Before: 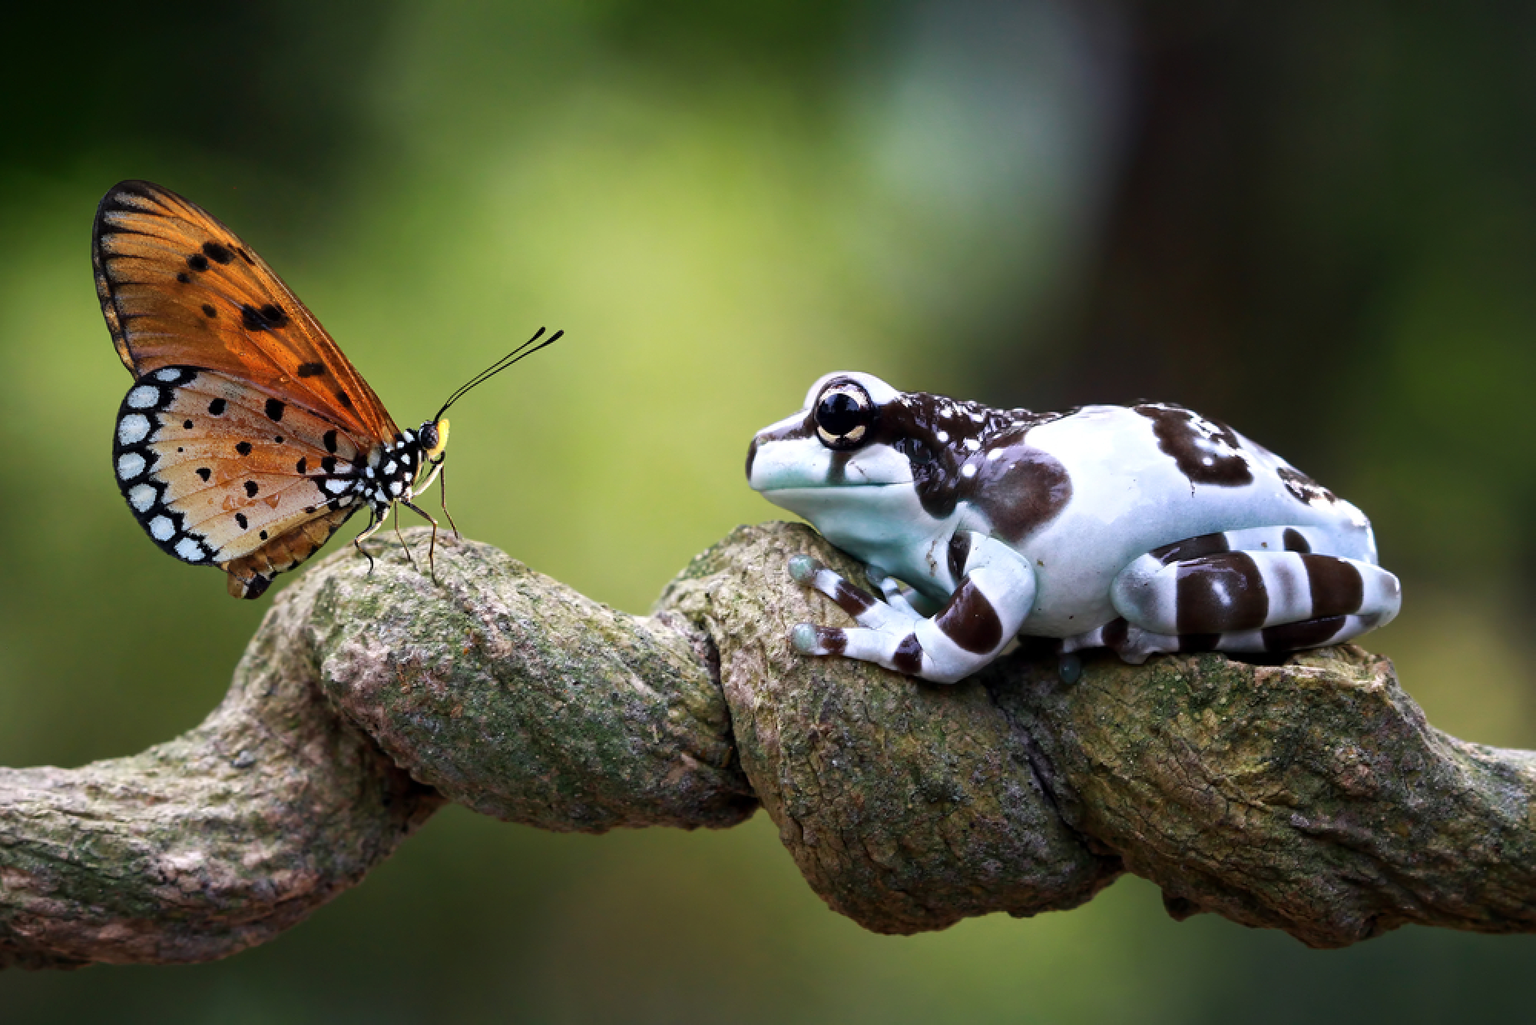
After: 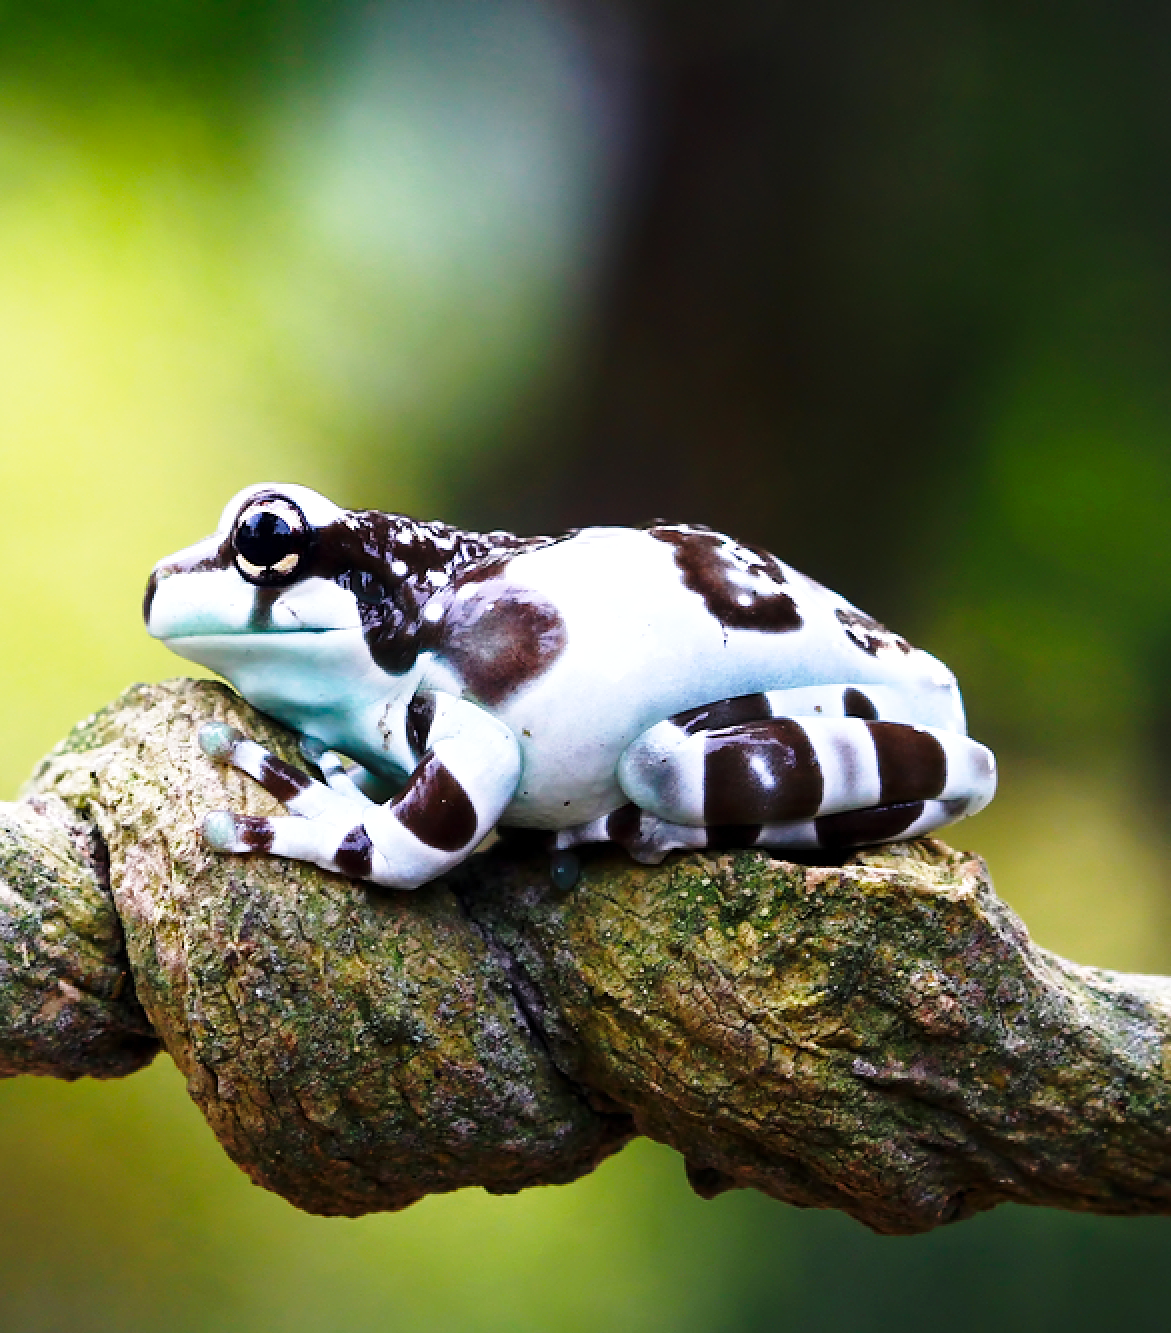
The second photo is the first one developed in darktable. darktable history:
base curve: curves: ch0 [(0, 0) (0.028, 0.03) (0.121, 0.232) (0.46, 0.748) (0.859, 0.968) (1, 1)], preserve colors none
crop: left 41.401%
sharpen: radius 1.855, amount 0.407, threshold 1.4
color balance rgb: highlights gain › luminance 14.485%, linear chroma grading › global chroma 15.182%, perceptual saturation grading › global saturation -0.087%
